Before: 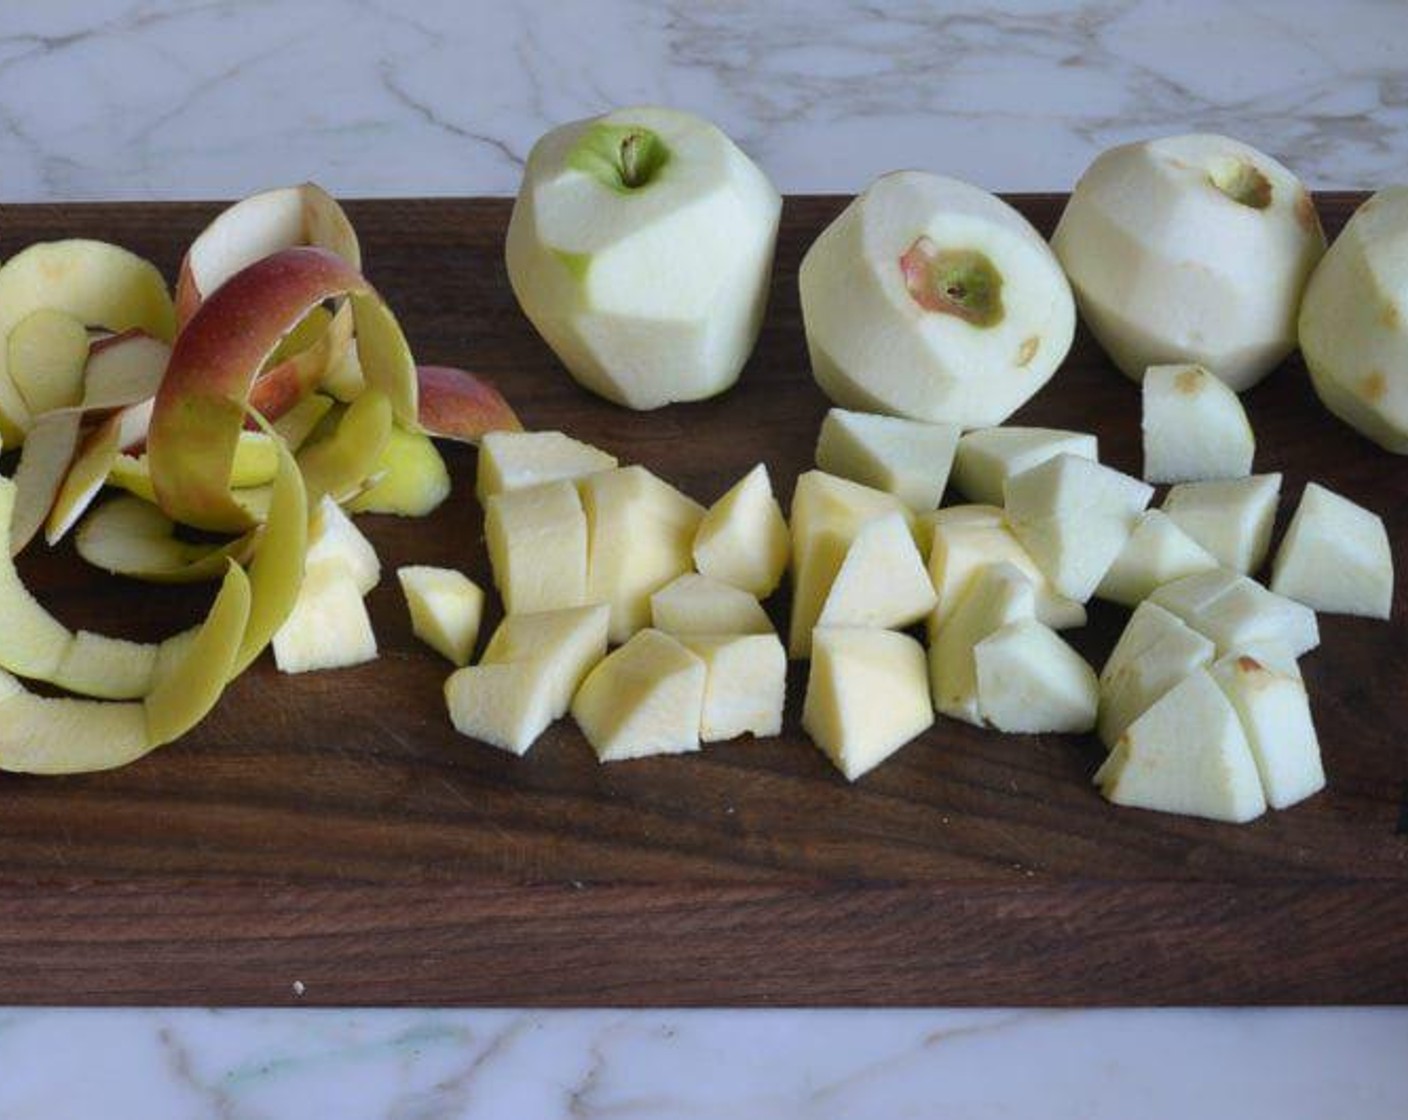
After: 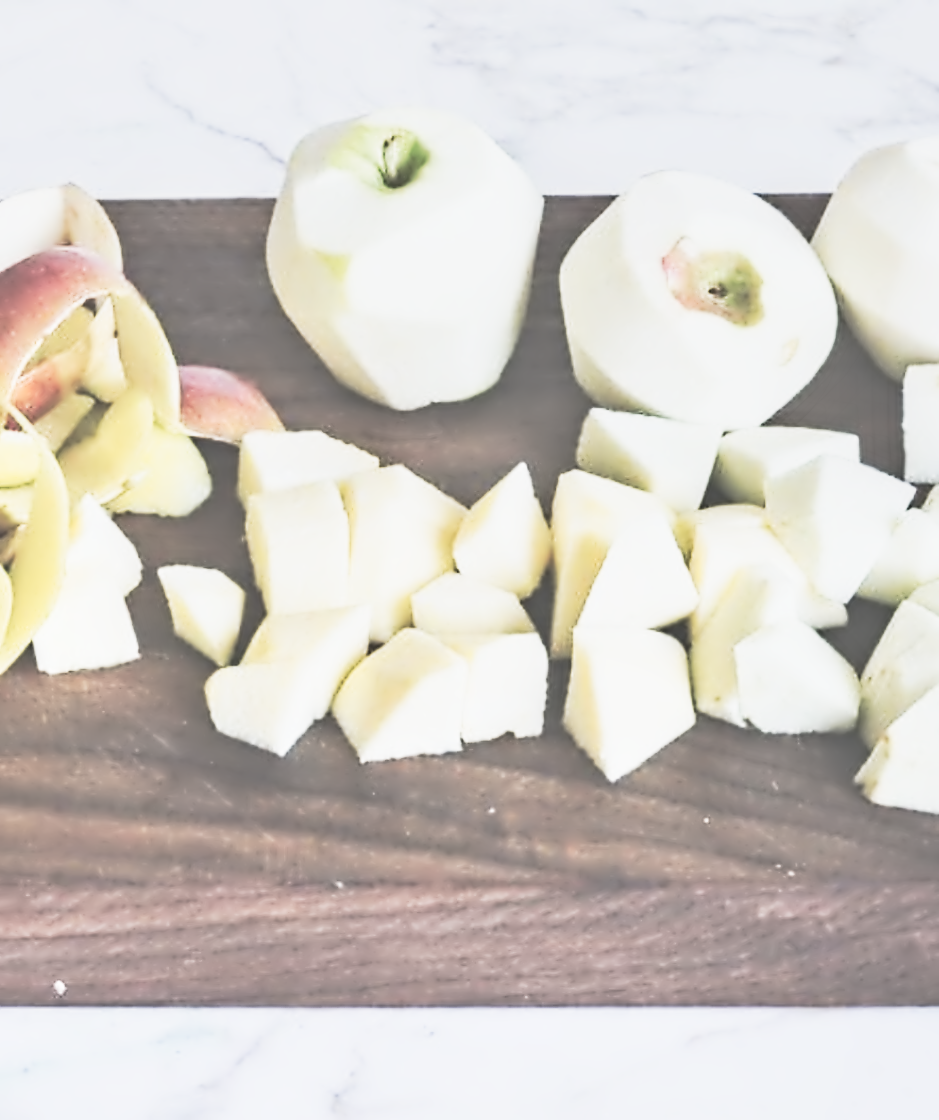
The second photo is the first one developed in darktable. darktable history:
filmic rgb: black relative exposure -5.1 EV, white relative exposure 3.98 EV, hardness 2.9, contrast 1.298
color correction: highlights b* -0.035
crop: left 16.976%, right 16.325%
tone curve: curves: ch0 [(0, 0.052) (0.207, 0.35) (0.392, 0.592) (0.54, 0.803) (0.725, 0.922) (0.99, 0.974)], preserve colors none
exposure: black level correction -0.07, exposure 0.501 EV, compensate exposure bias true, compensate highlight preservation false
local contrast: on, module defaults
contrast equalizer: octaves 7, y [[0.5, 0.542, 0.583, 0.625, 0.667, 0.708], [0.5 ×6], [0.5 ×6], [0, 0.033, 0.067, 0.1, 0.133, 0.167], [0, 0.05, 0.1, 0.15, 0.2, 0.25]]
